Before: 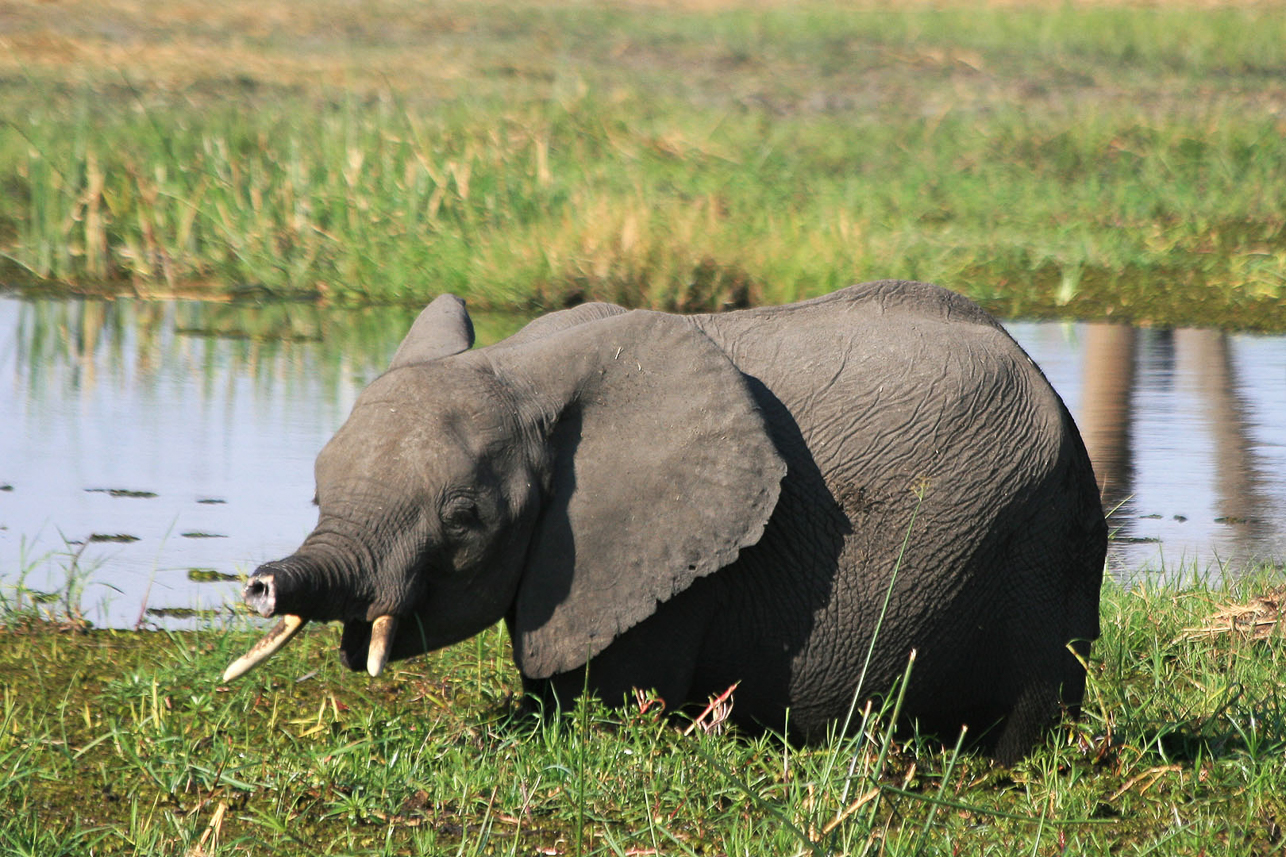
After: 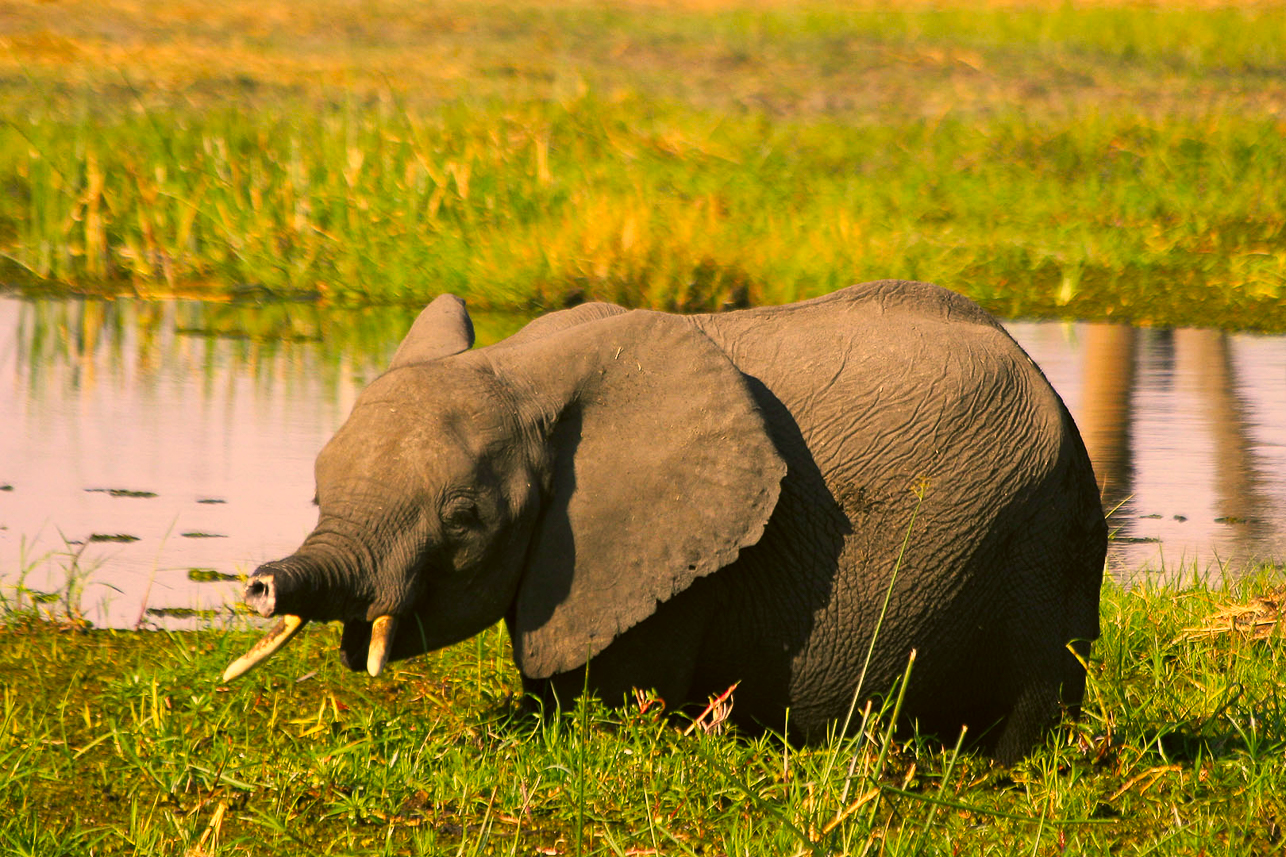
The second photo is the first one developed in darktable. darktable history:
color correction: highlights a* 18.07, highlights b* 35.19, shadows a* 1.91, shadows b* 6.37, saturation 1.04
color balance rgb: shadows lift › luminance -7.716%, shadows lift › chroma 2.274%, shadows lift › hue 166.32°, perceptual saturation grading › global saturation 25.687%, global vibrance 7.749%
